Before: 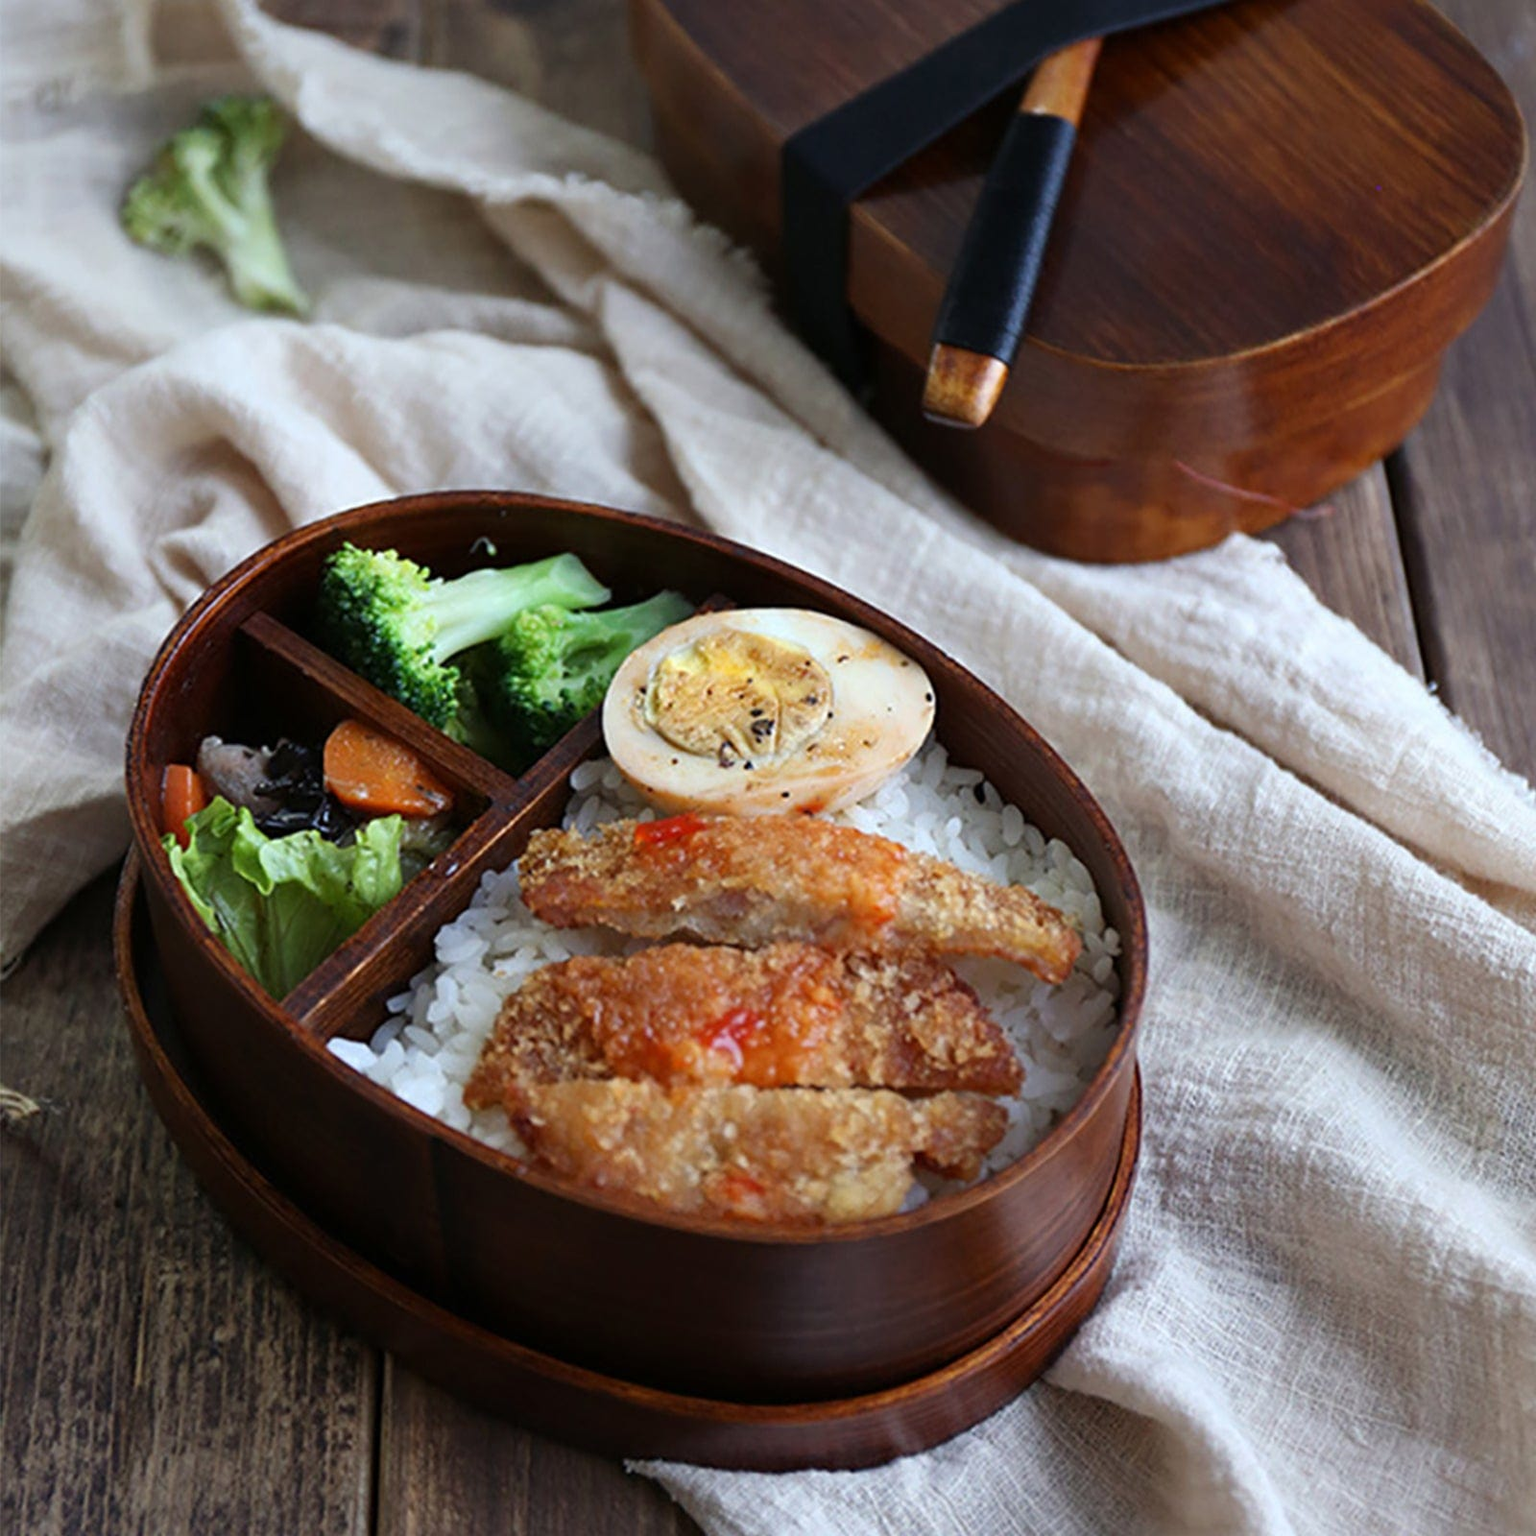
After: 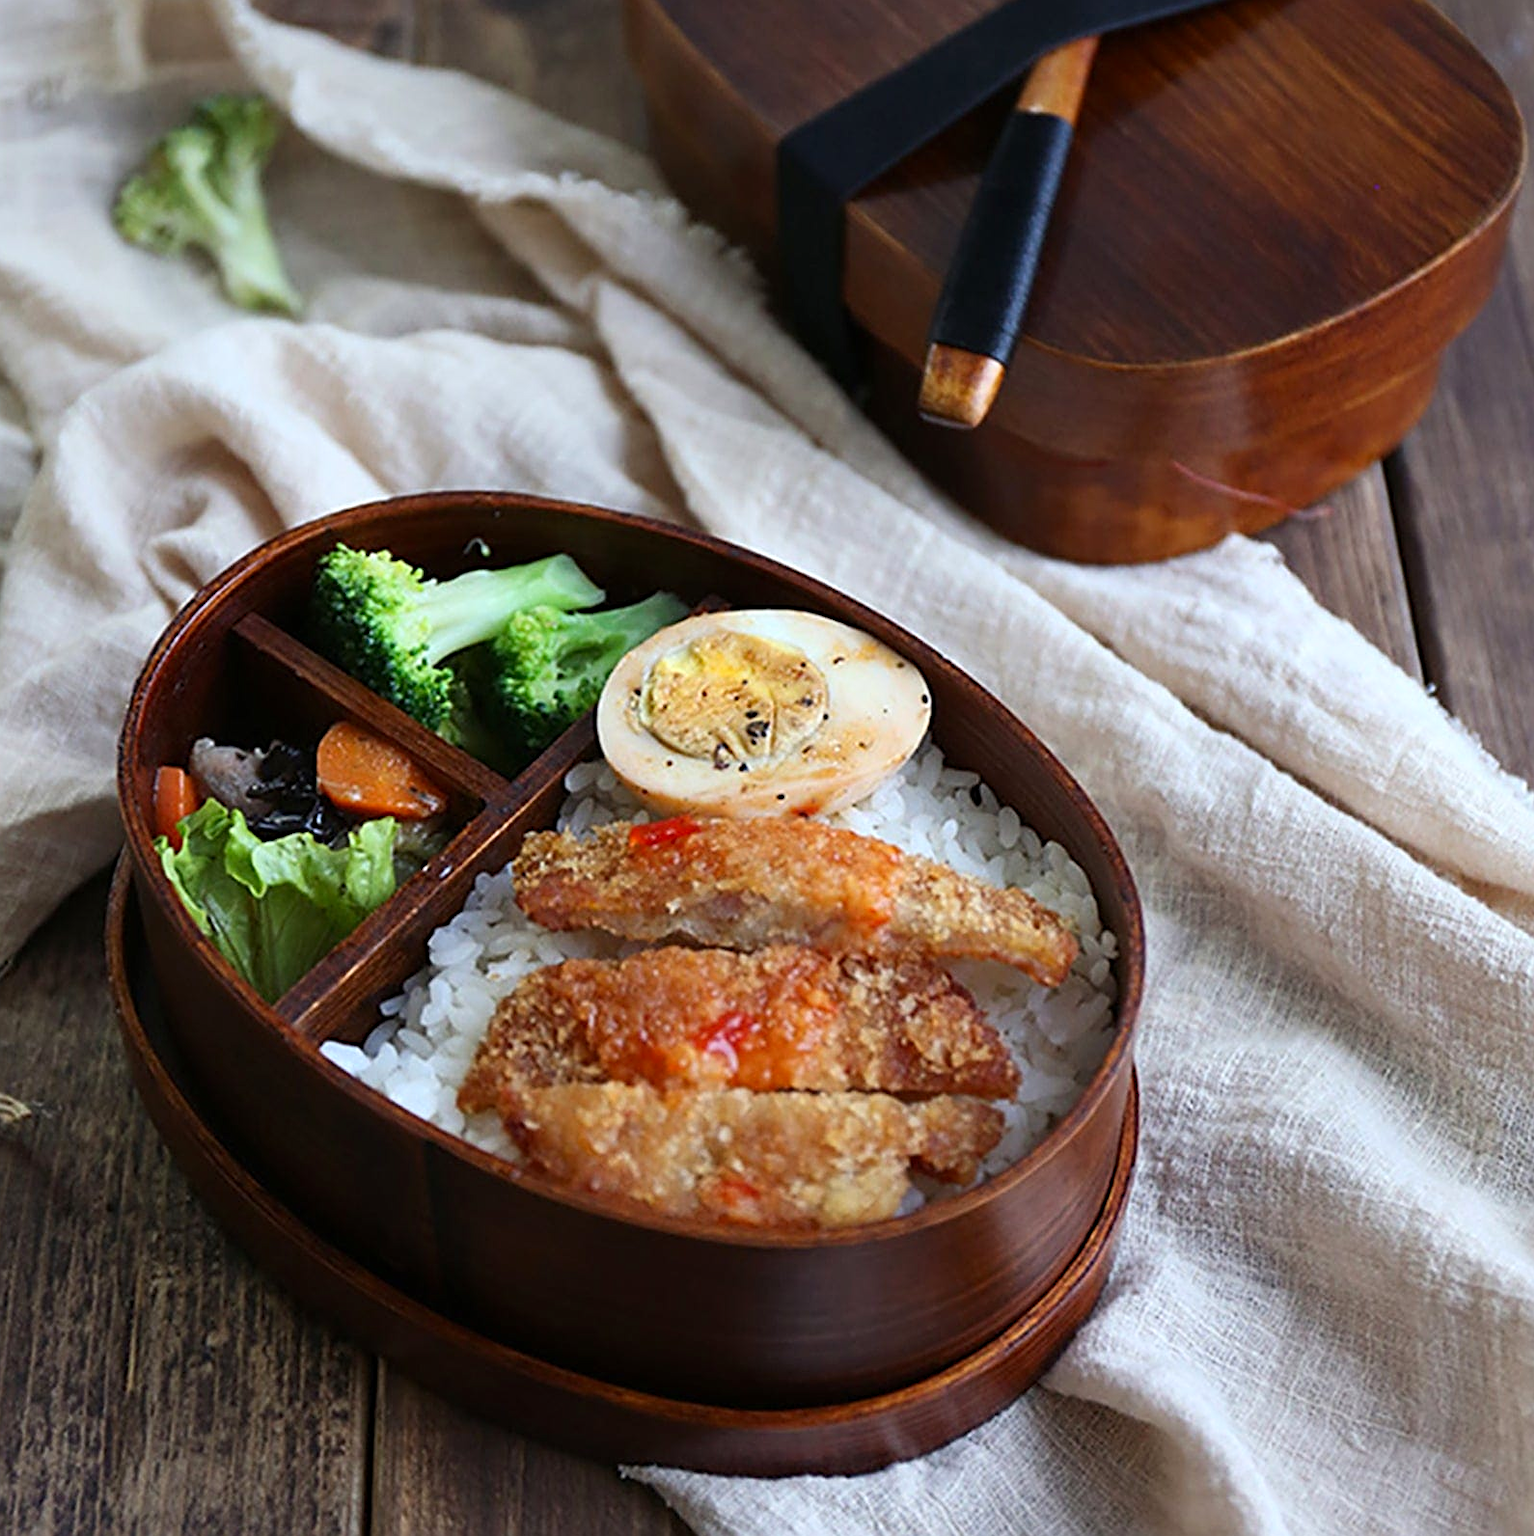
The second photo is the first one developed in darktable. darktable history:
contrast brightness saturation: contrast 0.1, brightness 0.03, saturation 0.09
crop and rotate: left 0.614%, top 0.179%, bottom 0.309%
sharpen: on, module defaults
